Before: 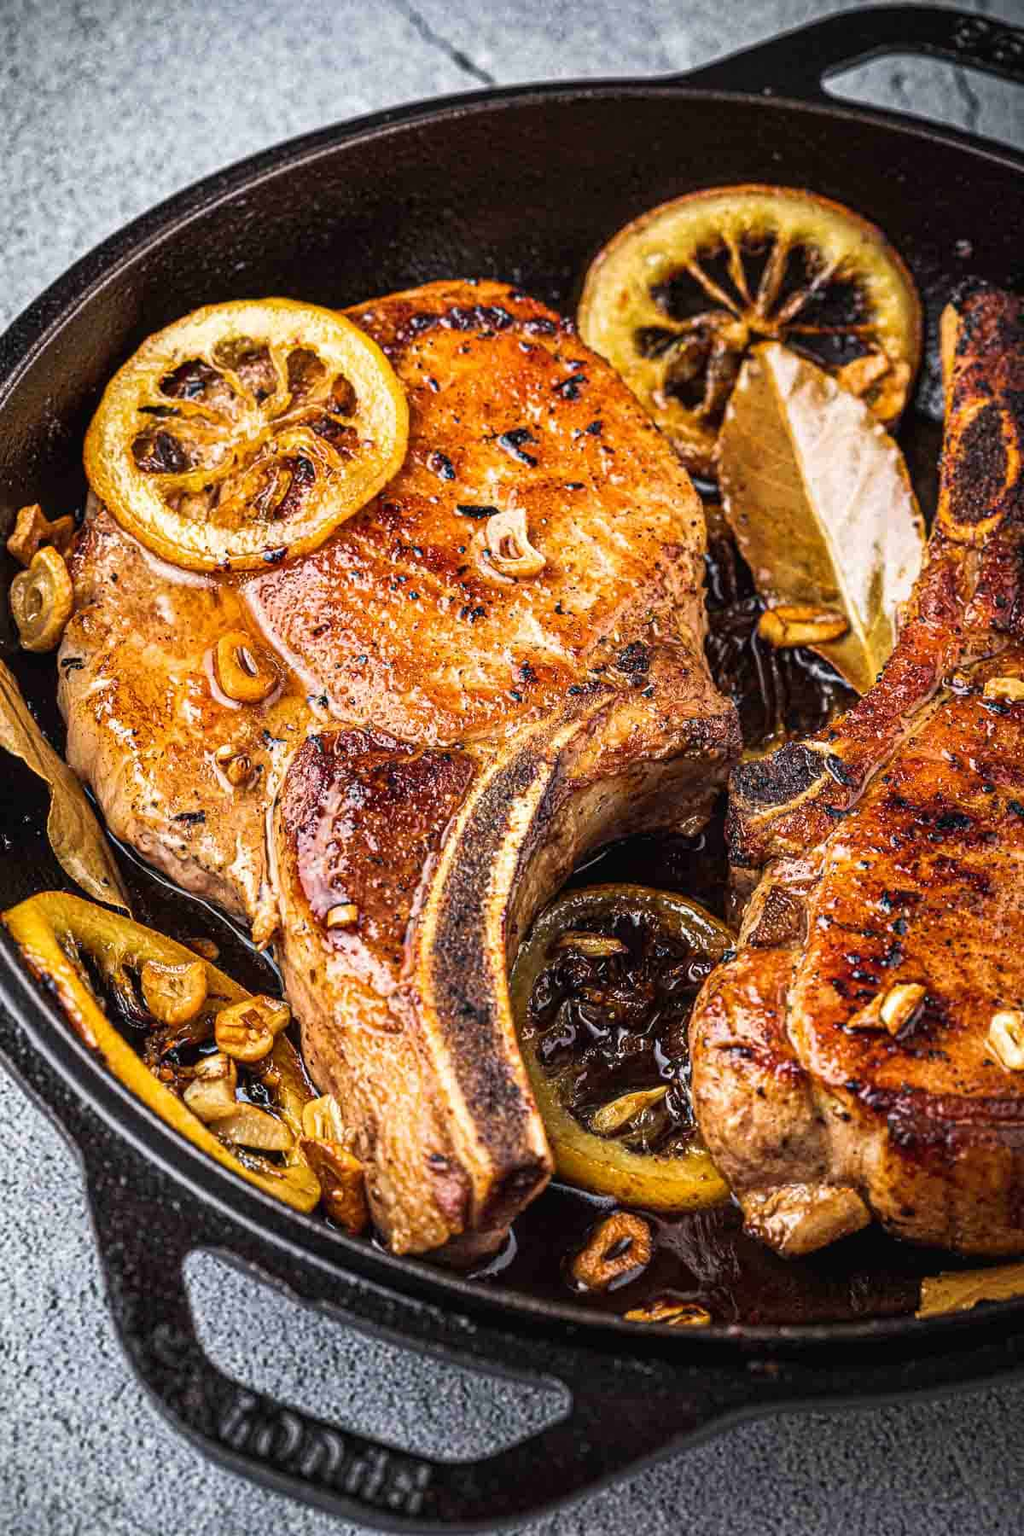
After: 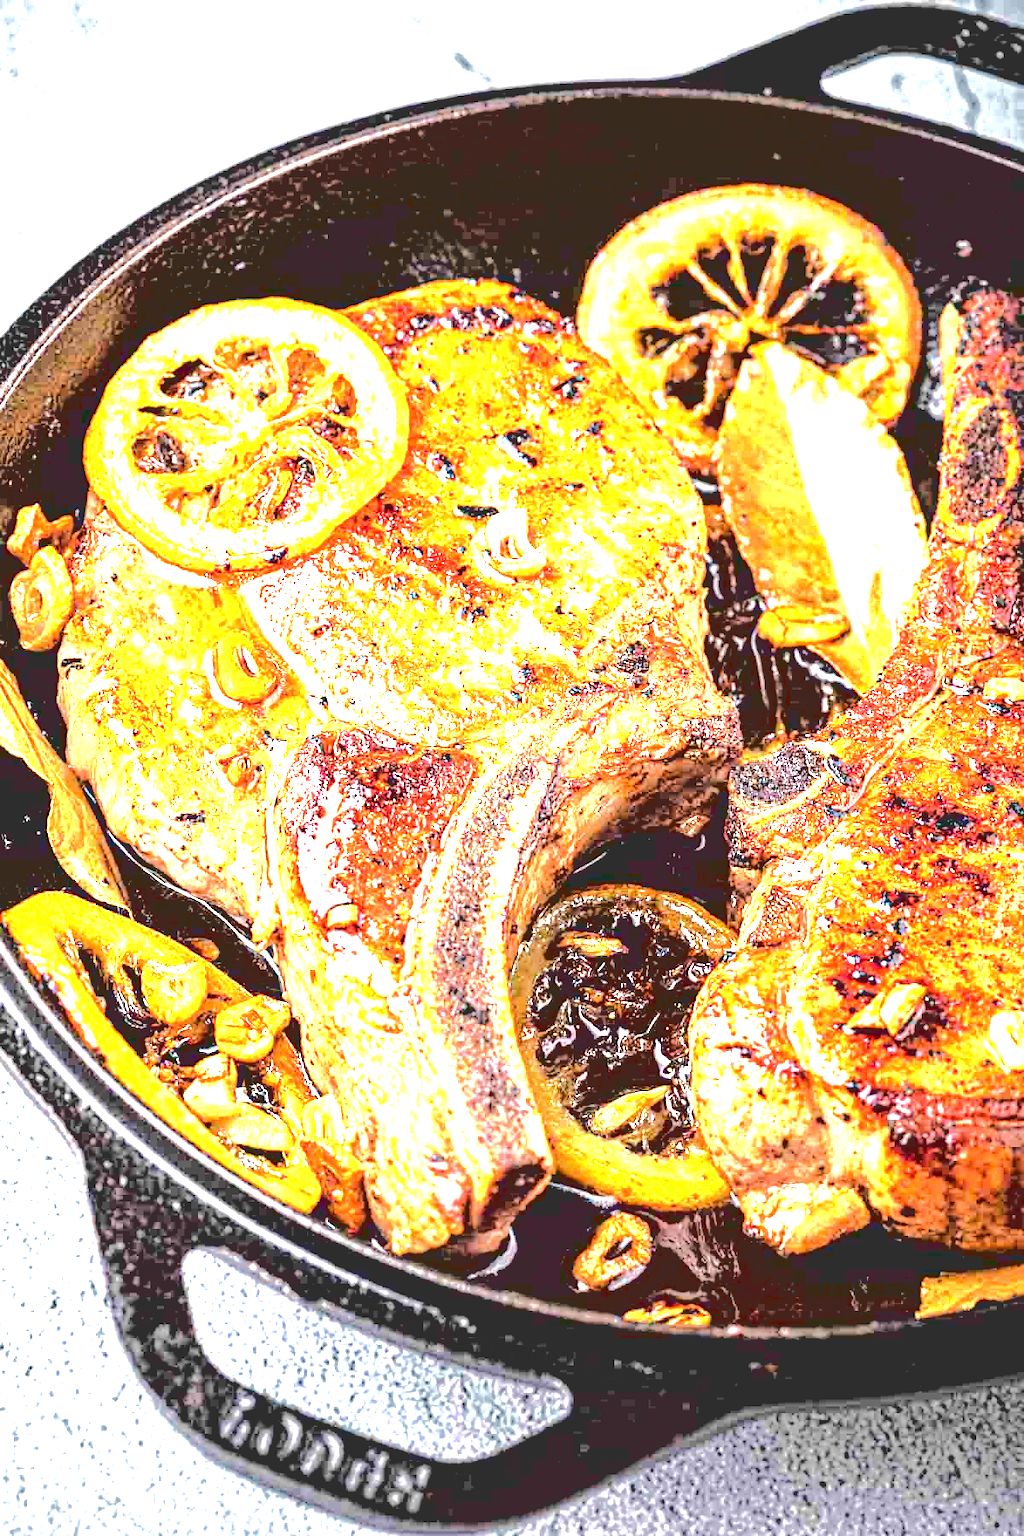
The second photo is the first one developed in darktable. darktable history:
exposure: black level correction 0, exposure 2.321 EV, compensate highlight preservation false
base curve: curves: ch0 [(0.065, 0.026) (0.236, 0.358) (0.53, 0.546) (0.777, 0.841) (0.924, 0.992)]
